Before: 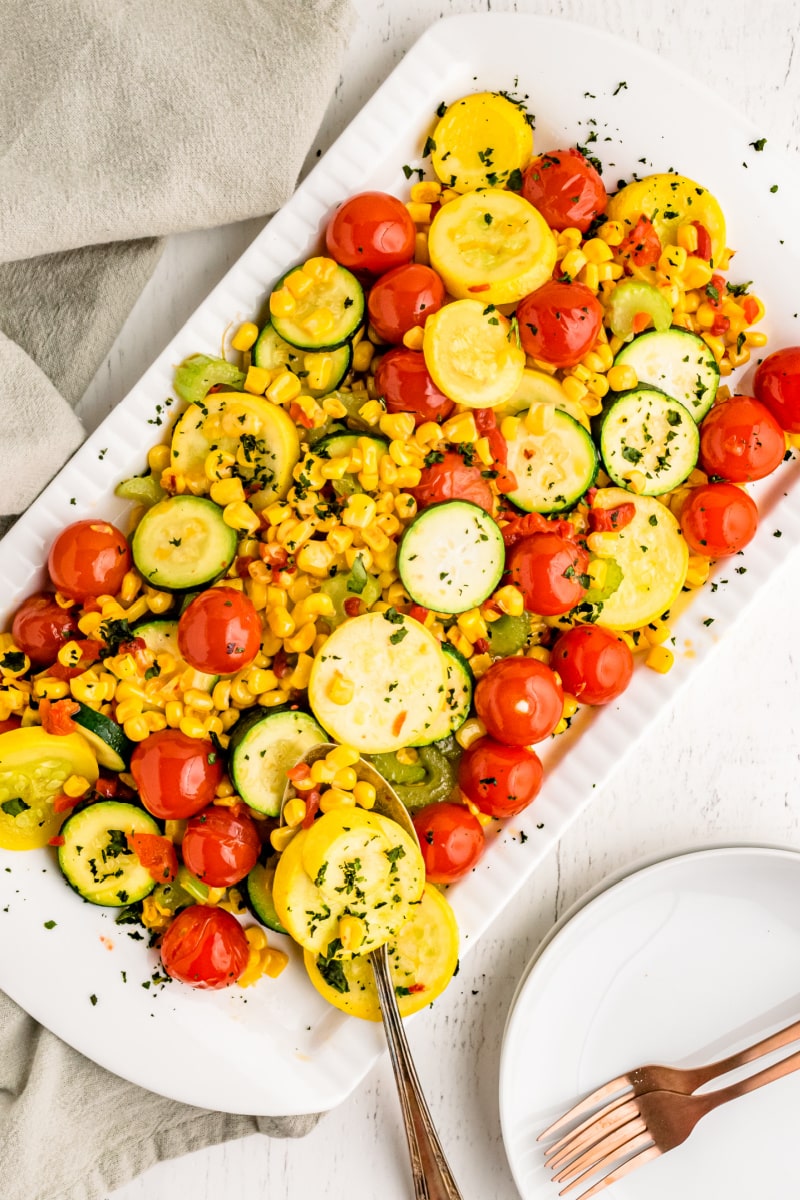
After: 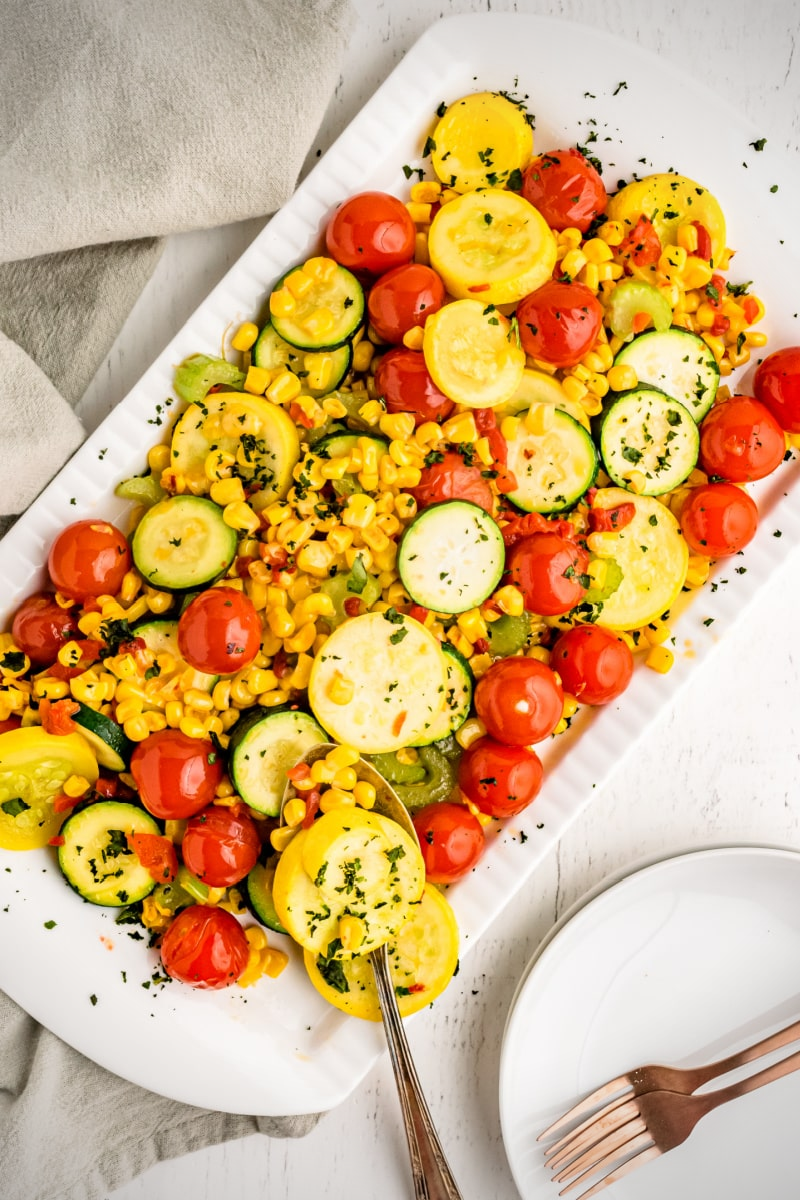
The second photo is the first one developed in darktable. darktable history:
vignetting: fall-off start 79.84%, unbound false
